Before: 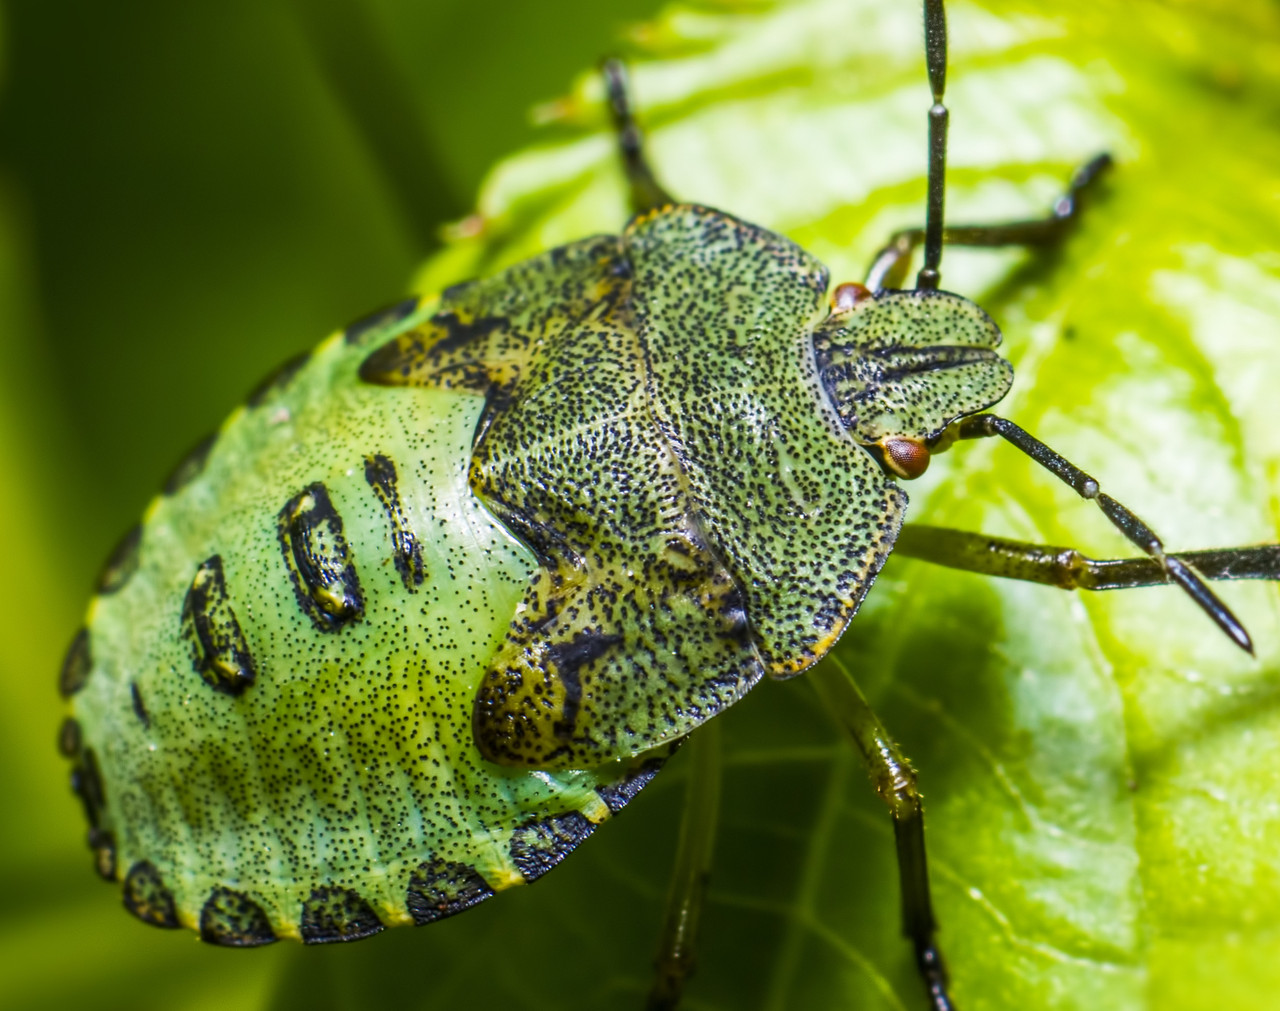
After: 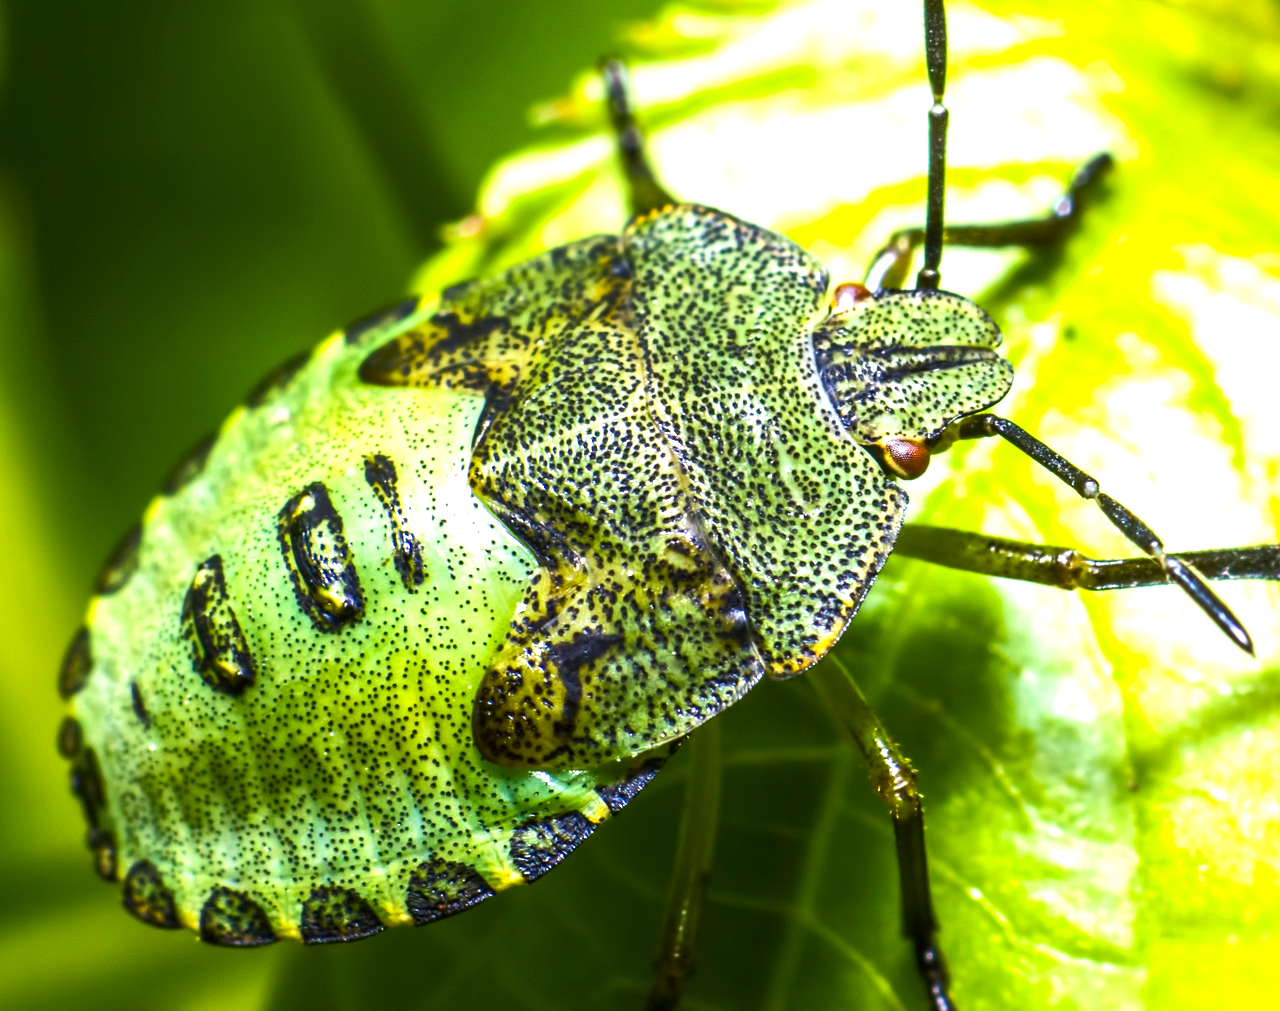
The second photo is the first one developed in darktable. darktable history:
exposure: compensate highlight preservation false
levels: levels [0, 0.374, 0.749]
tone curve: curves: ch0 [(0, 0) (0.003, 0.002) (0.011, 0.009) (0.025, 0.02) (0.044, 0.035) (0.069, 0.055) (0.1, 0.08) (0.136, 0.109) (0.177, 0.142) (0.224, 0.179) (0.277, 0.222) (0.335, 0.268) (0.399, 0.329) (0.468, 0.409) (0.543, 0.495) (0.623, 0.579) (0.709, 0.669) (0.801, 0.767) (0.898, 0.885) (1, 1)], color space Lab, independent channels, preserve colors none
